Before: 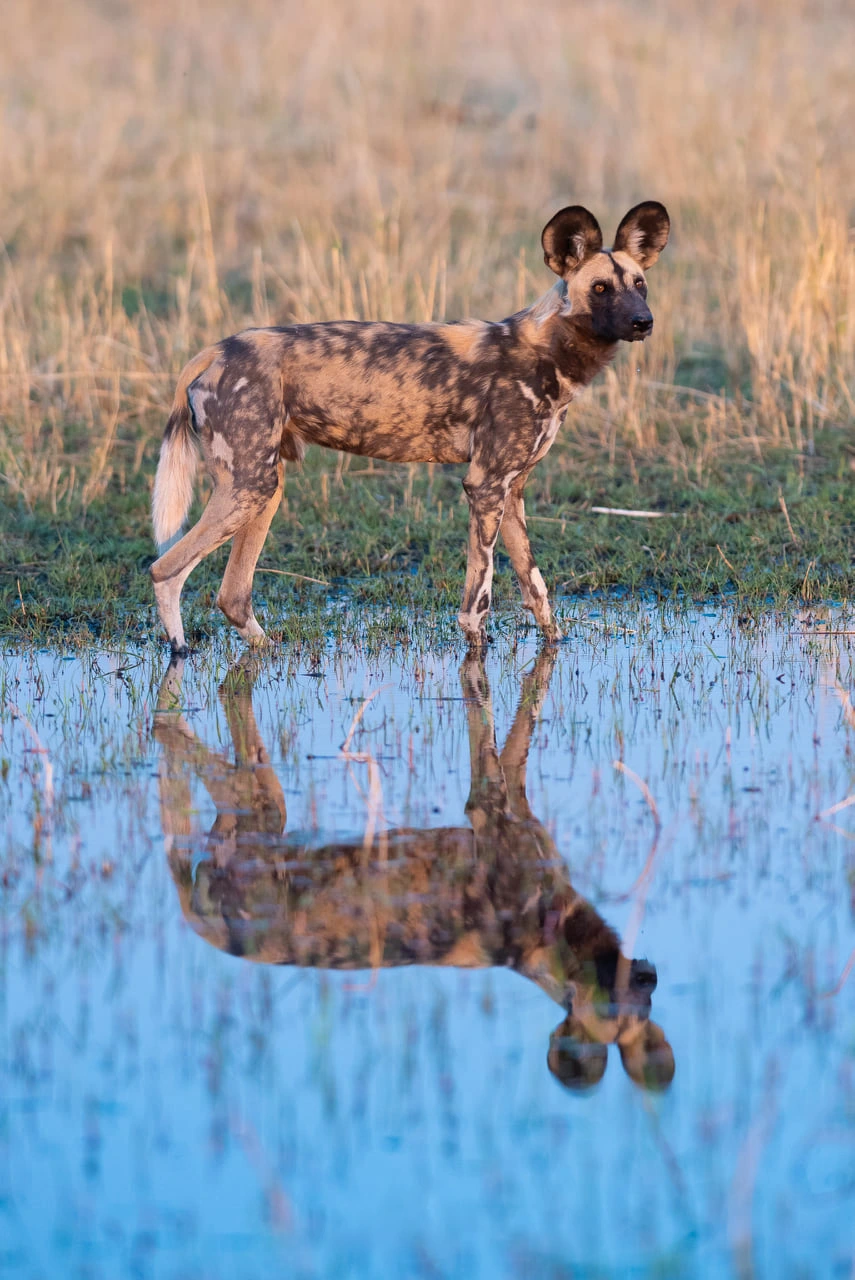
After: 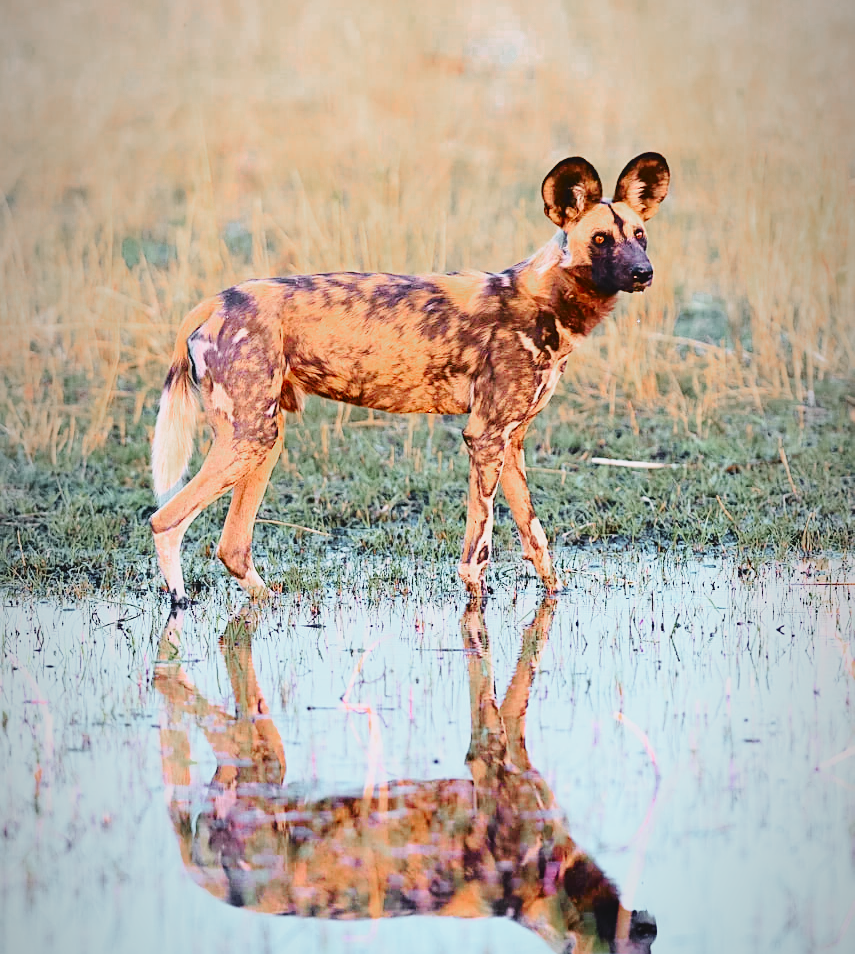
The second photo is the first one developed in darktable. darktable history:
crop: top 3.888%, bottom 21.547%
contrast brightness saturation: contrast -0.15, brightness 0.055, saturation -0.13
base curve: curves: ch0 [(0, 0) (0.028, 0.03) (0.121, 0.232) (0.46, 0.748) (0.859, 0.968) (1, 1)], preserve colors none
color zones: curves: ch0 [(0, 0.48) (0.209, 0.398) (0.305, 0.332) (0.429, 0.493) (0.571, 0.5) (0.714, 0.5) (0.857, 0.5) (1, 0.48)]; ch1 [(0, 0.736) (0.143, 0.625) (0.225, 0.371) (0.429, 0.256) (0.571, 0.241) (0.714, 0.213) (0.857, 0.48) (1, 0.736)]; ch2 [(0, 0.448) (0.143, 0.498) (0.286, 0.5) (0.429, 0.5) (0.571, 0.5) (0.714, 0.5) (0.857, 0.5) (1, 0.448)]
exposure: exposure -0.054 EV, compensate highlight preservation false
tone curve: curves: ch0 [(0, 0.014) (0.17, 0.099) (0.392, 0.438) (0.725, 0.828) (0.872, 0.918) (1, 0.981)]; ch1 [(0, 0) (0.402, 0.36) (0.488, 0.466) (0.5, 0.499) (0.515, 0.515) (0.574, 0.595) (0.619, 0.65) (0.701, 0.725) (1, 1)]; ch2 [(0, 0) (0.432, 0.422) (0.486, 0.49) (0.503, 0.503) (0.523, 0.554) (0.562, 0.606) (0.644, 0.694) (0.717, 0.753) (1, 0.991)], color space Lab, independent channels, preserve colors none
vignetting: fall-off start 96.12%, fall-off radius 99.49%, width/height ratio 0.609, unbound false
sharpen: on, module defaults
